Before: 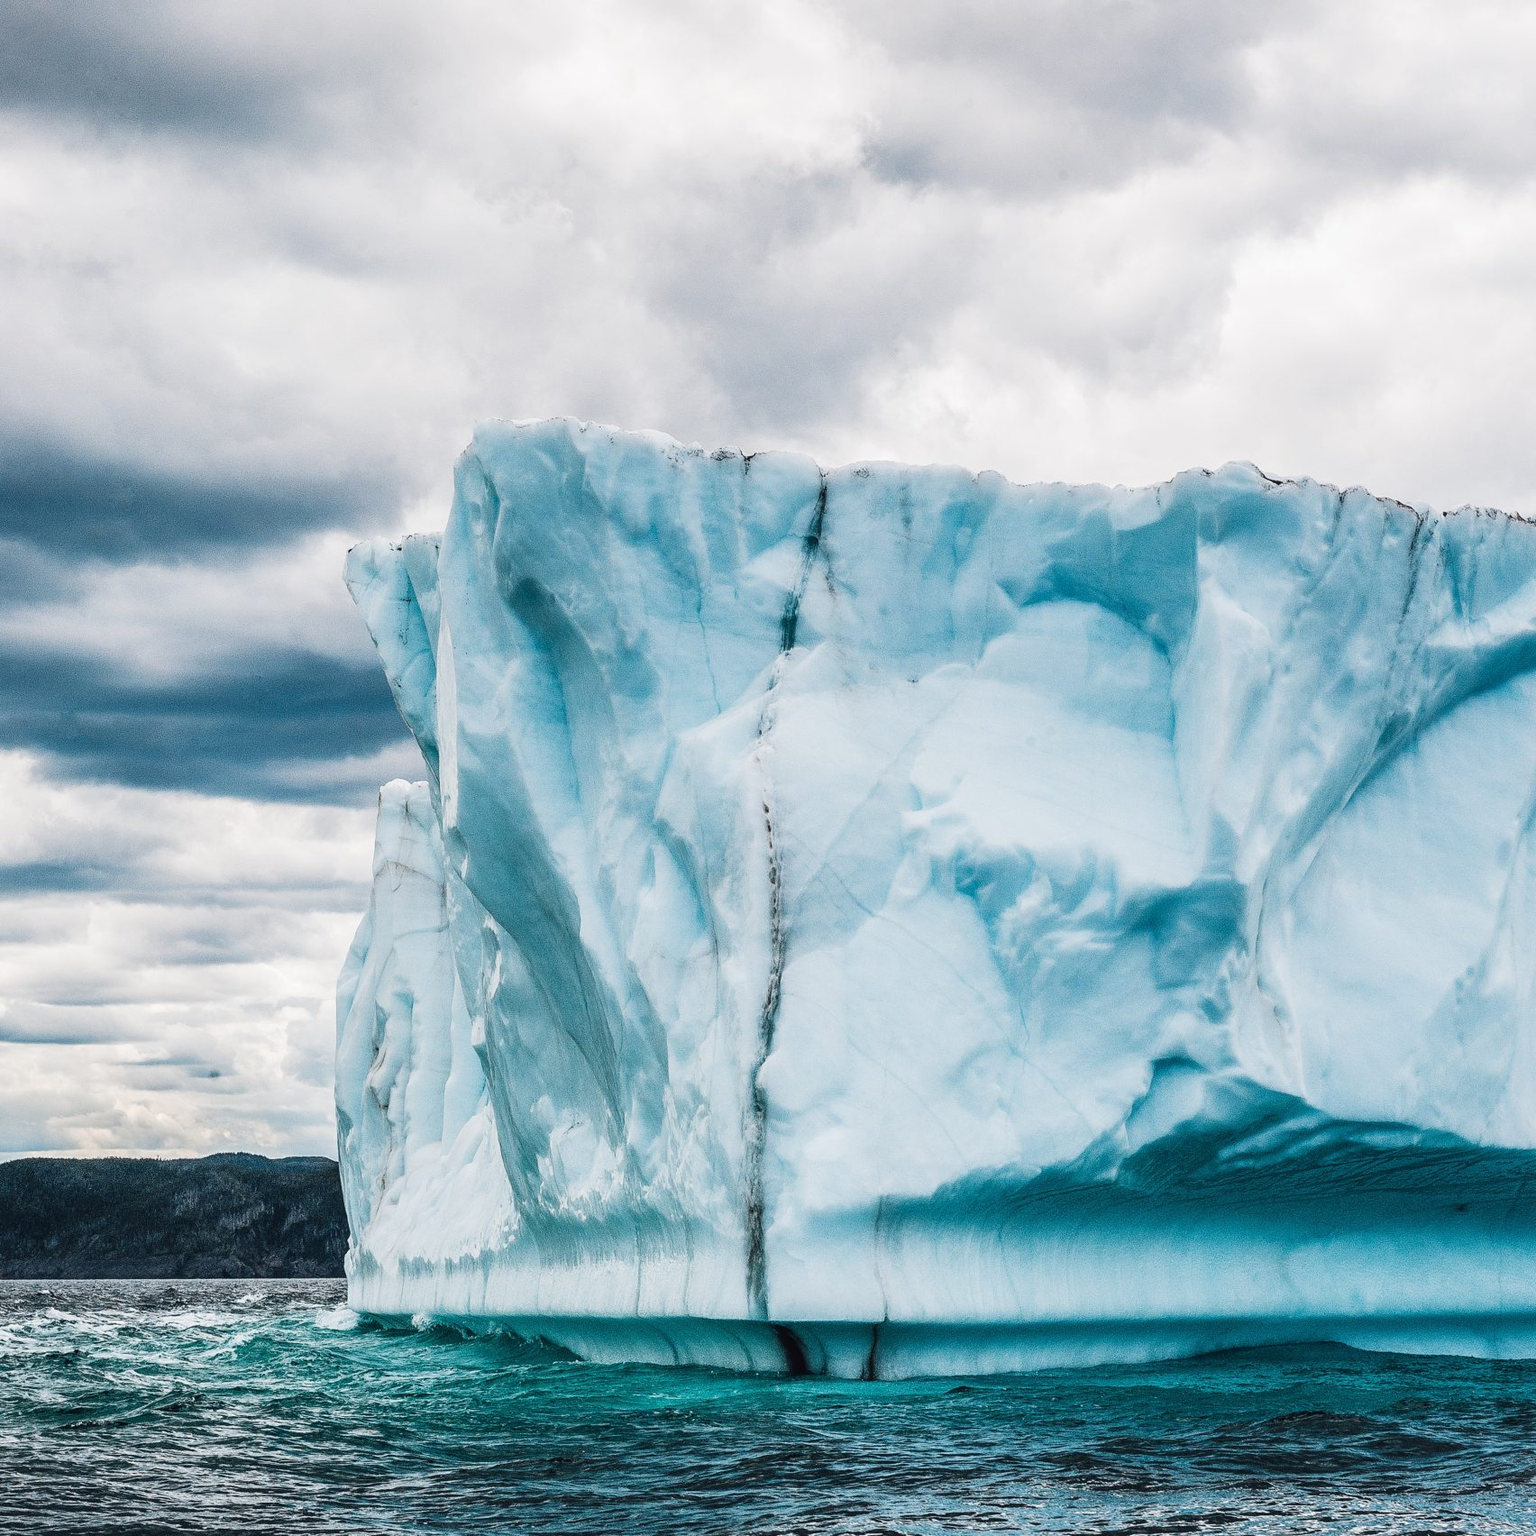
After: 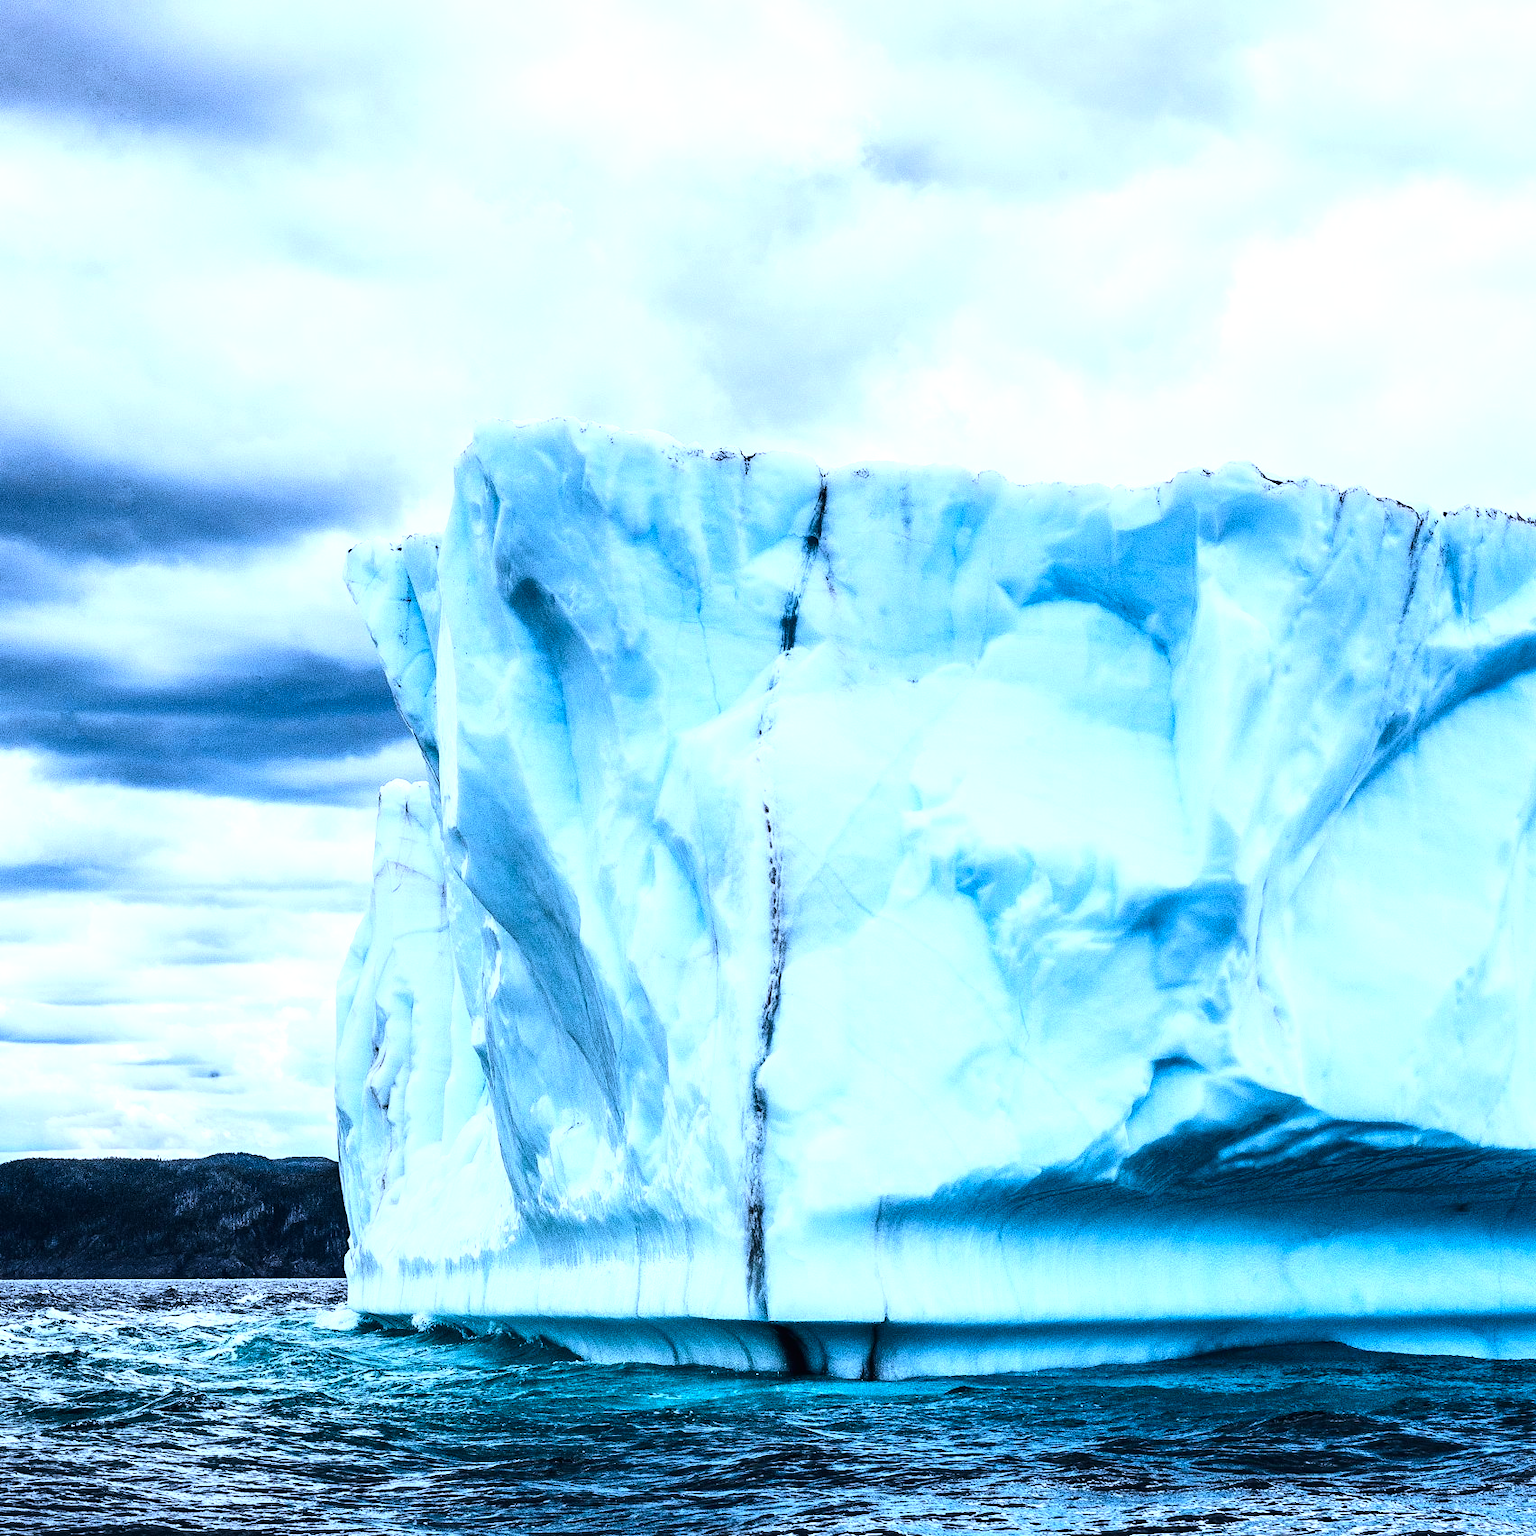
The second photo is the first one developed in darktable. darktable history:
white balance: red 0.871, blue 1.249
contrast brightness saturation: contrast 0.15, brightness -0.01, saturation 0.1
tone equalizer: -8 EV -0.75 EV, -7 EV -0.7 EV, -6 EV -0.6 EV, -5 EV -0.4 EV, -3 EV 0.4 EV, -2 EV 0.6 EV, -1 EV 0.7 EV, +0 EV 0.75 EV, edges refinement/feathering 500, mask exposure compensation -1.57 EV, preserve details no
